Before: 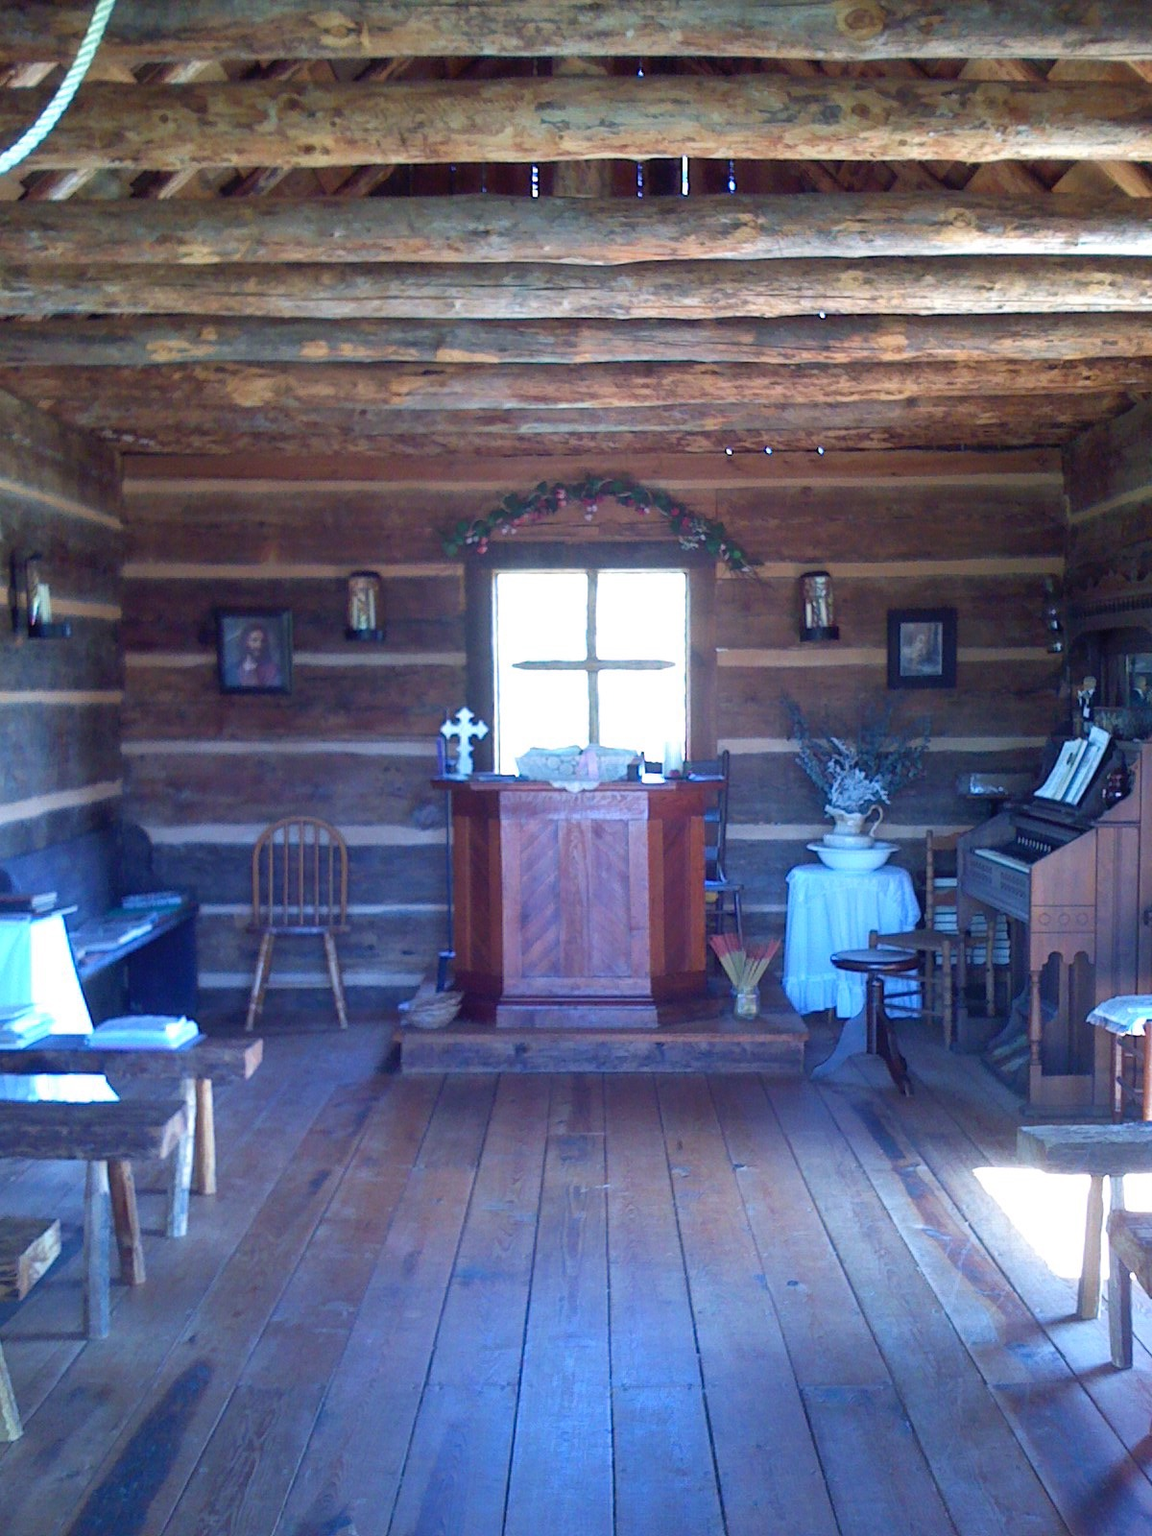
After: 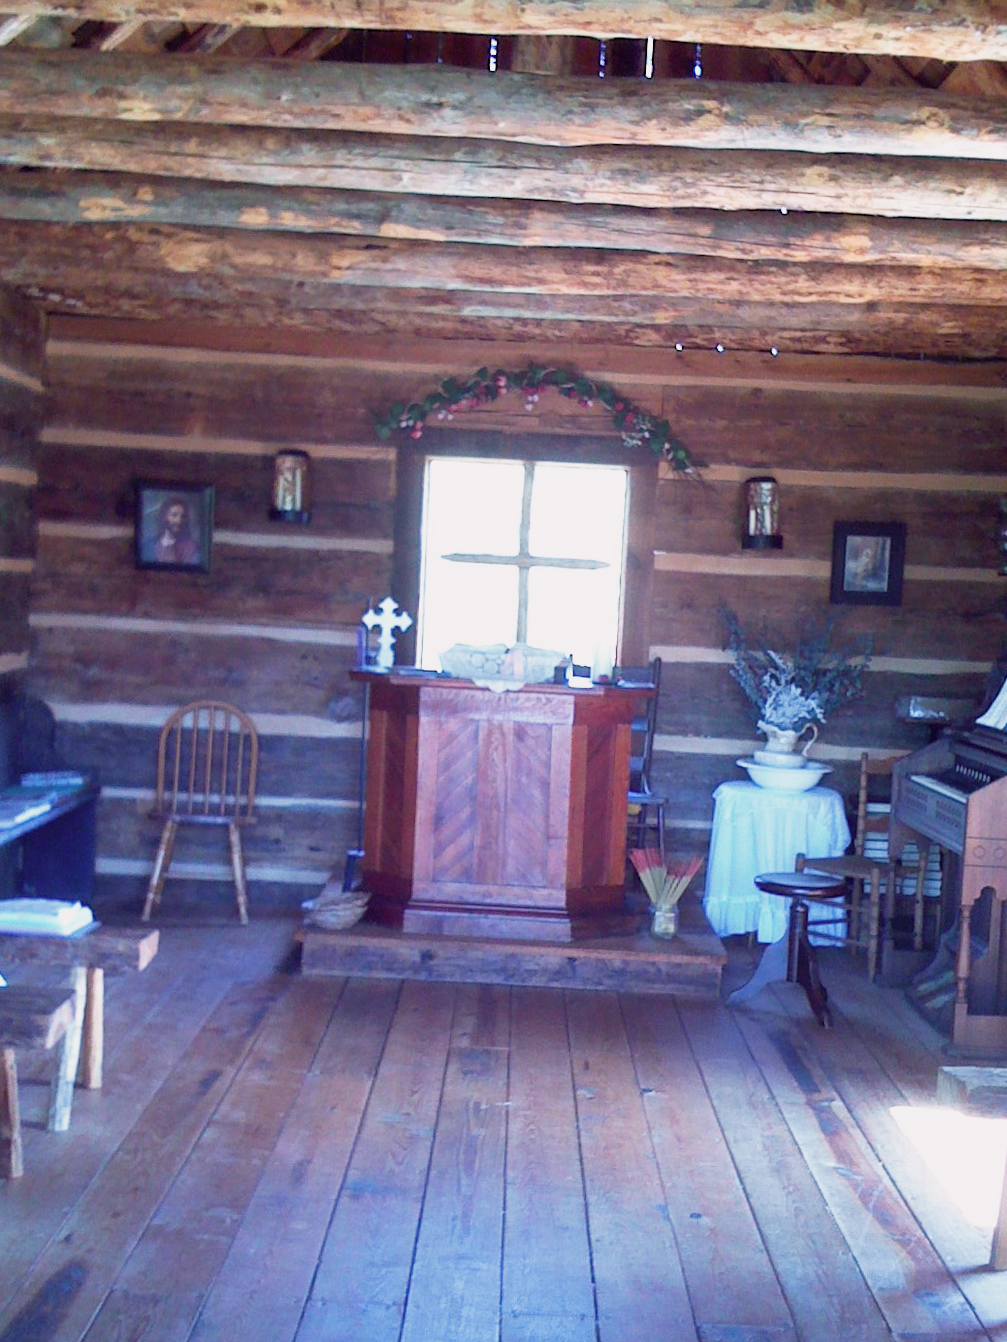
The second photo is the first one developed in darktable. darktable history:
color balance: input saturation 99%
base curve: curves: ch0 [(0, 0) (0.088, 0.125) (0.176, 0.251) (0.354, 0.501) (0.613, 0.749) (1, 0.877)], preserve colors none
crop and rotate: angle -3.27°, left 5.211%, top 5.211%, right 4.607%, bottom 4.607%
tone curve: curves: ch0 [(0, 0) (0.253, 0.237) (1, 1)]; ch1 [(0, 0) (0.401, 0.42) (0.442, 0.47) (0.491, 0.495) (0.511, 0.523) (0.557, 0.565) (0.66, 0.683) (1, 1)]; ch2 [(0, 0) (0.394, 0.413) (0.5, 0.5) (0.578, 0.568) (1, 1)], color space Lab, independent channels, preserve colors none
